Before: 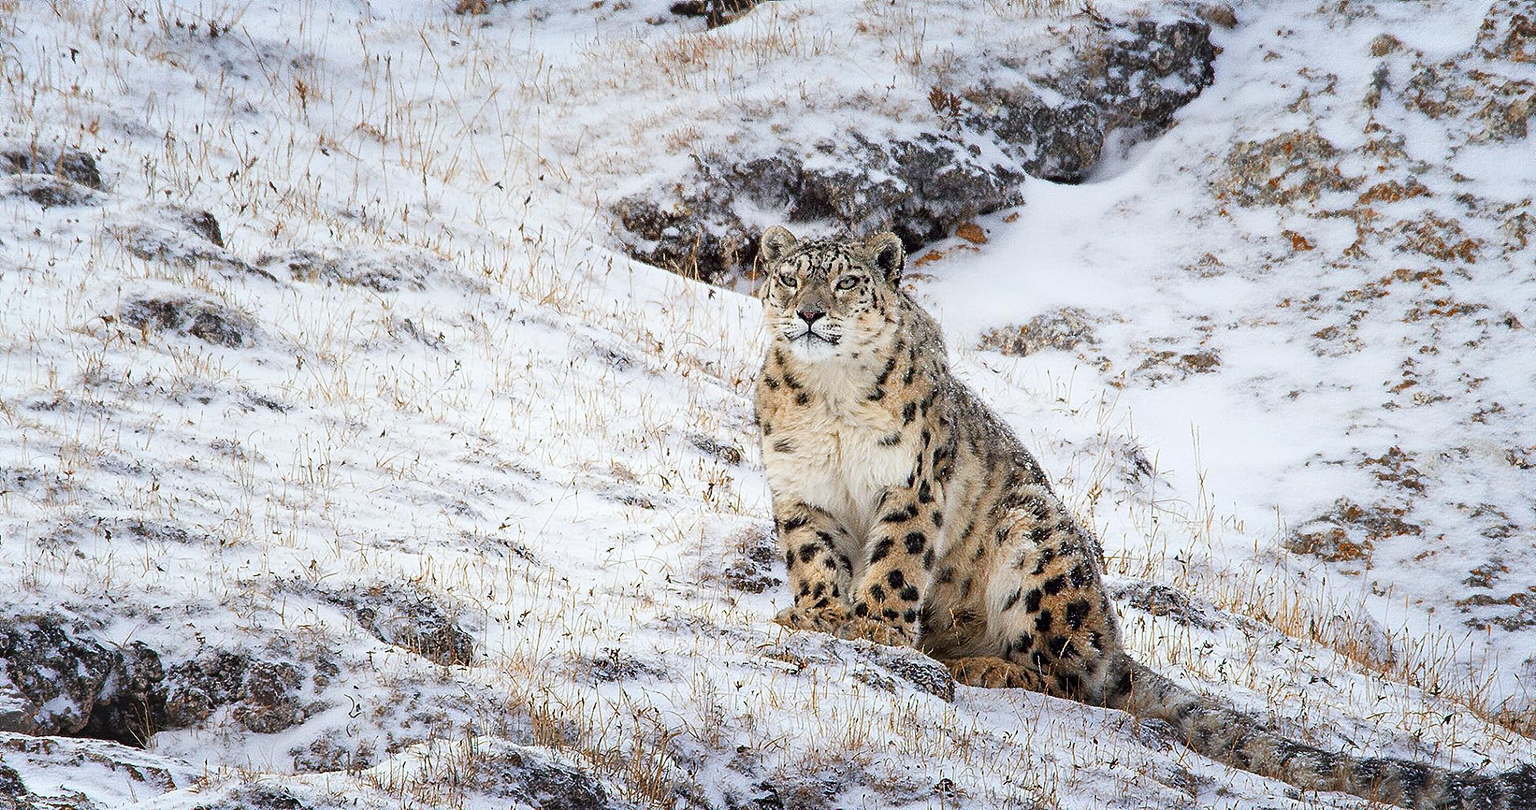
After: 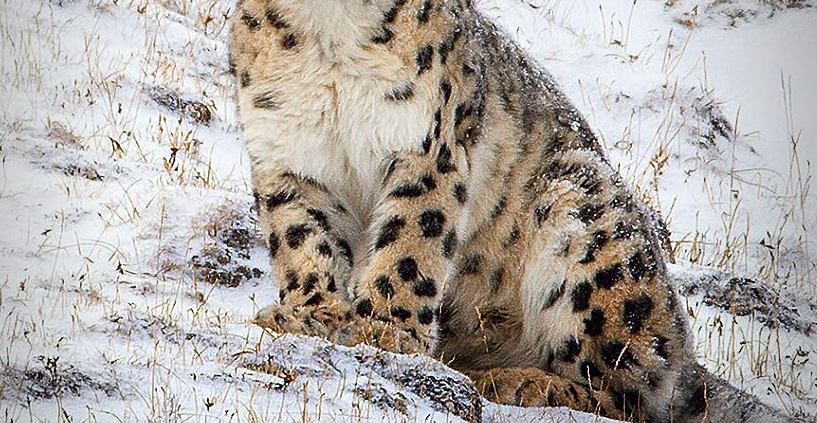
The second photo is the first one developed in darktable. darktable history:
vignetting: fall-off start 96.09%, fall-off radius 98.96%, center (-0.031, -0.049), width/height ratio 0.61, dithering 16-bit output, unbound false
crop: left 37.365%, top 45.261%, right 20.555%, bottom 13.377%
